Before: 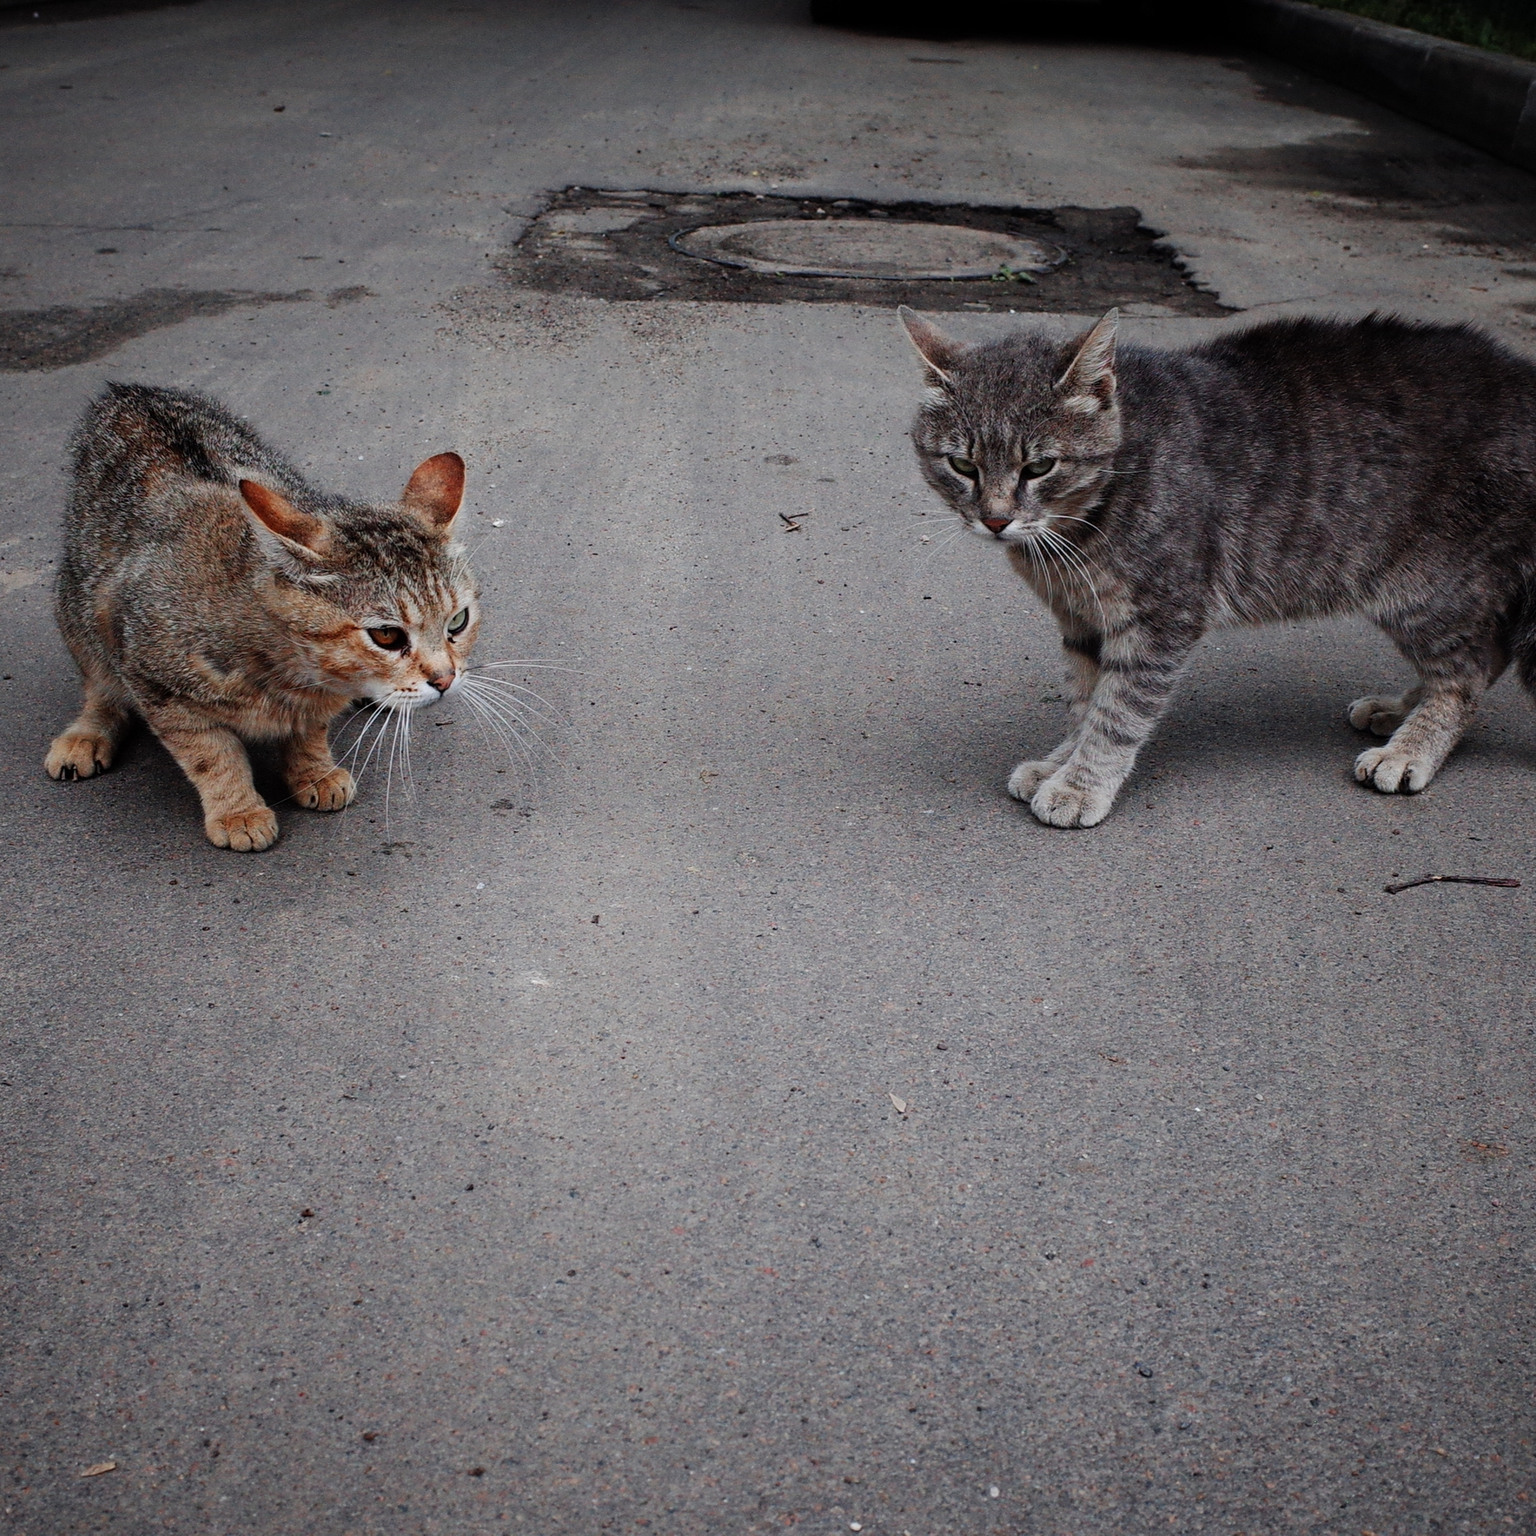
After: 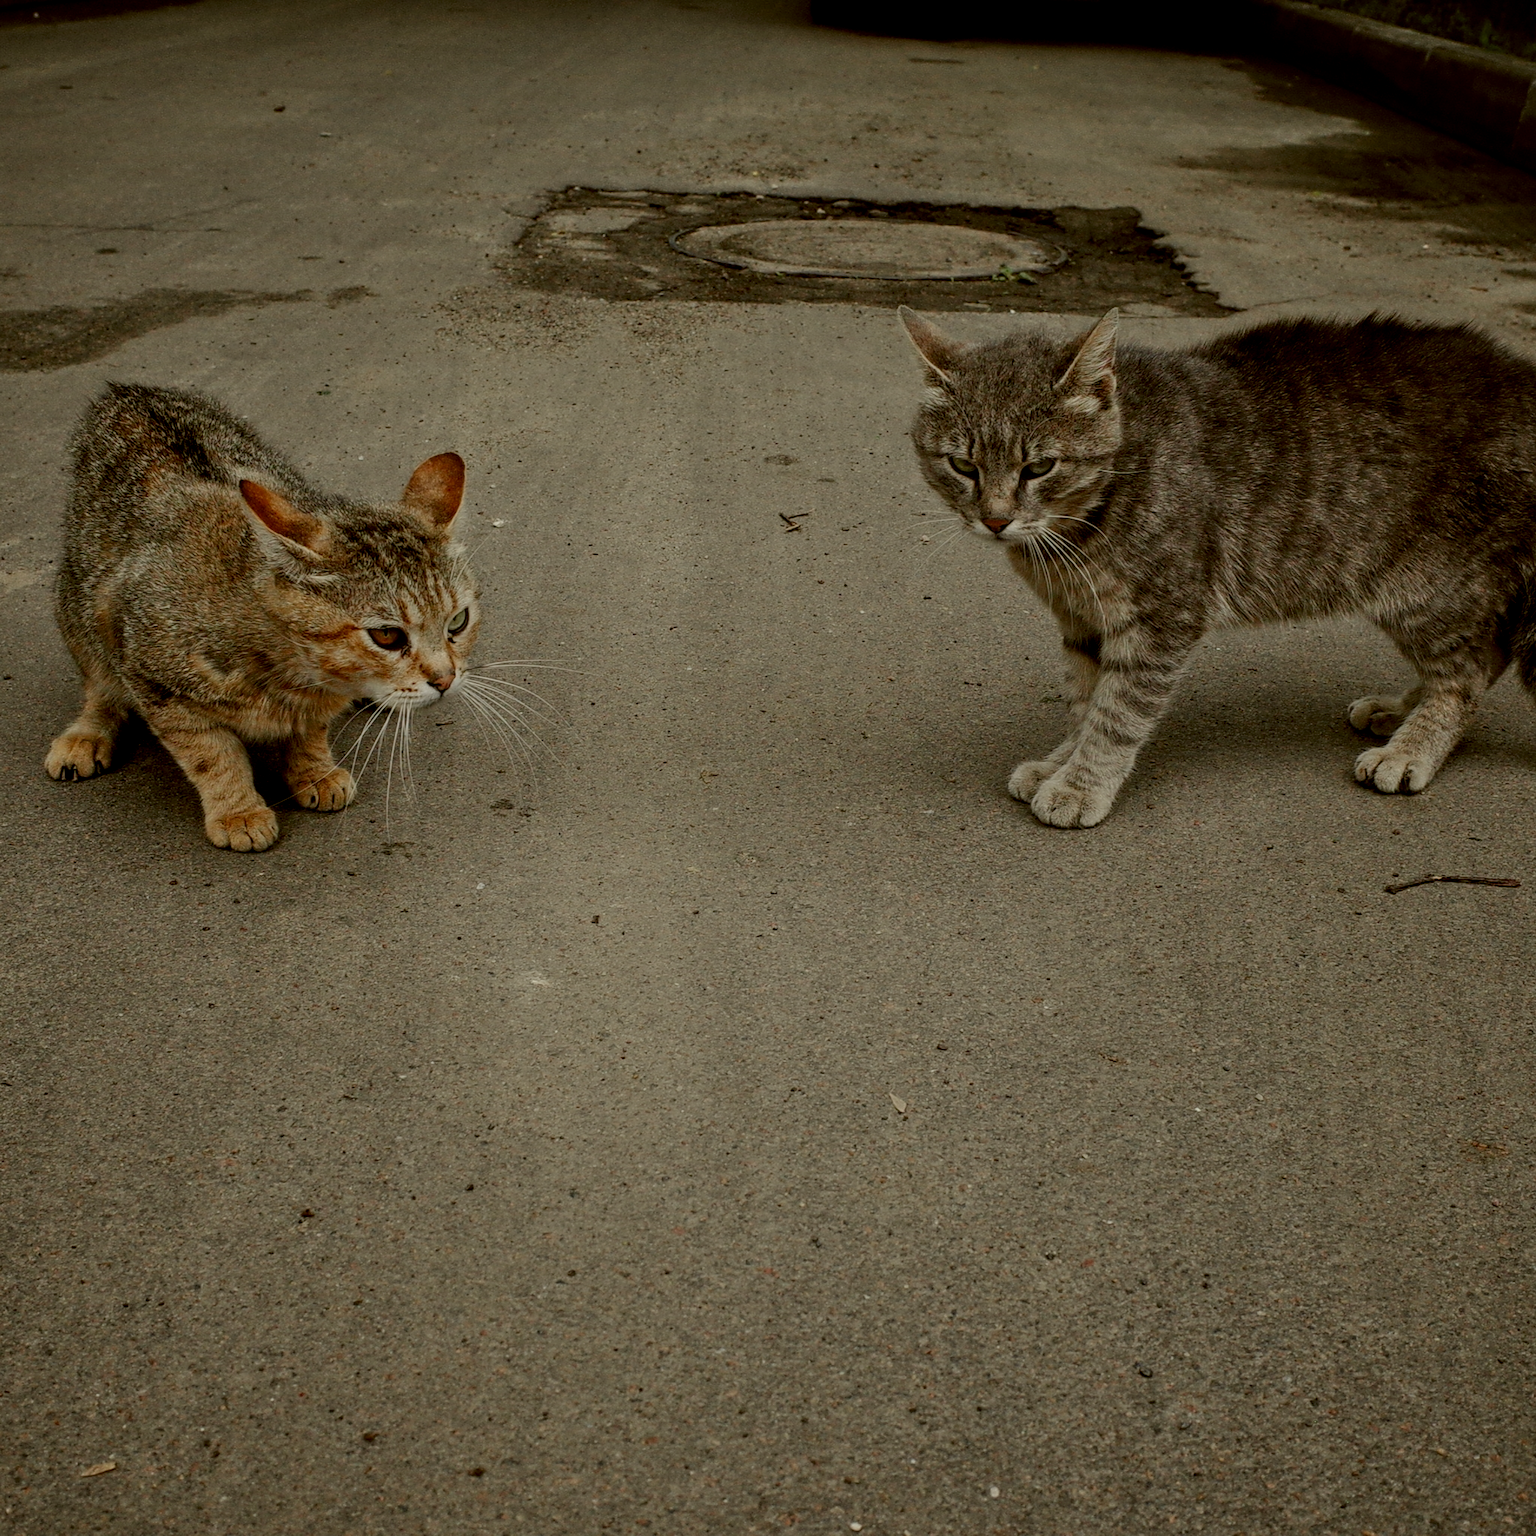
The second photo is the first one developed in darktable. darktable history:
tone equalizer: -8 EV -0.036 EV, -7 EV 0.037 EV, -6 EV -0.007 EV, -5 EV 0.007 EV, -4 EV -0.049 EV, -3 EV -0.229 EV, -2 EV -0.641 EV, -1 EV -0.971 EV, +0 EV -0.98 EV
color correction: highlights a* -1.47, highlights b* 10.33, shadows a* 0.774, shadows b* 20.02
local contrast: detail 130%
